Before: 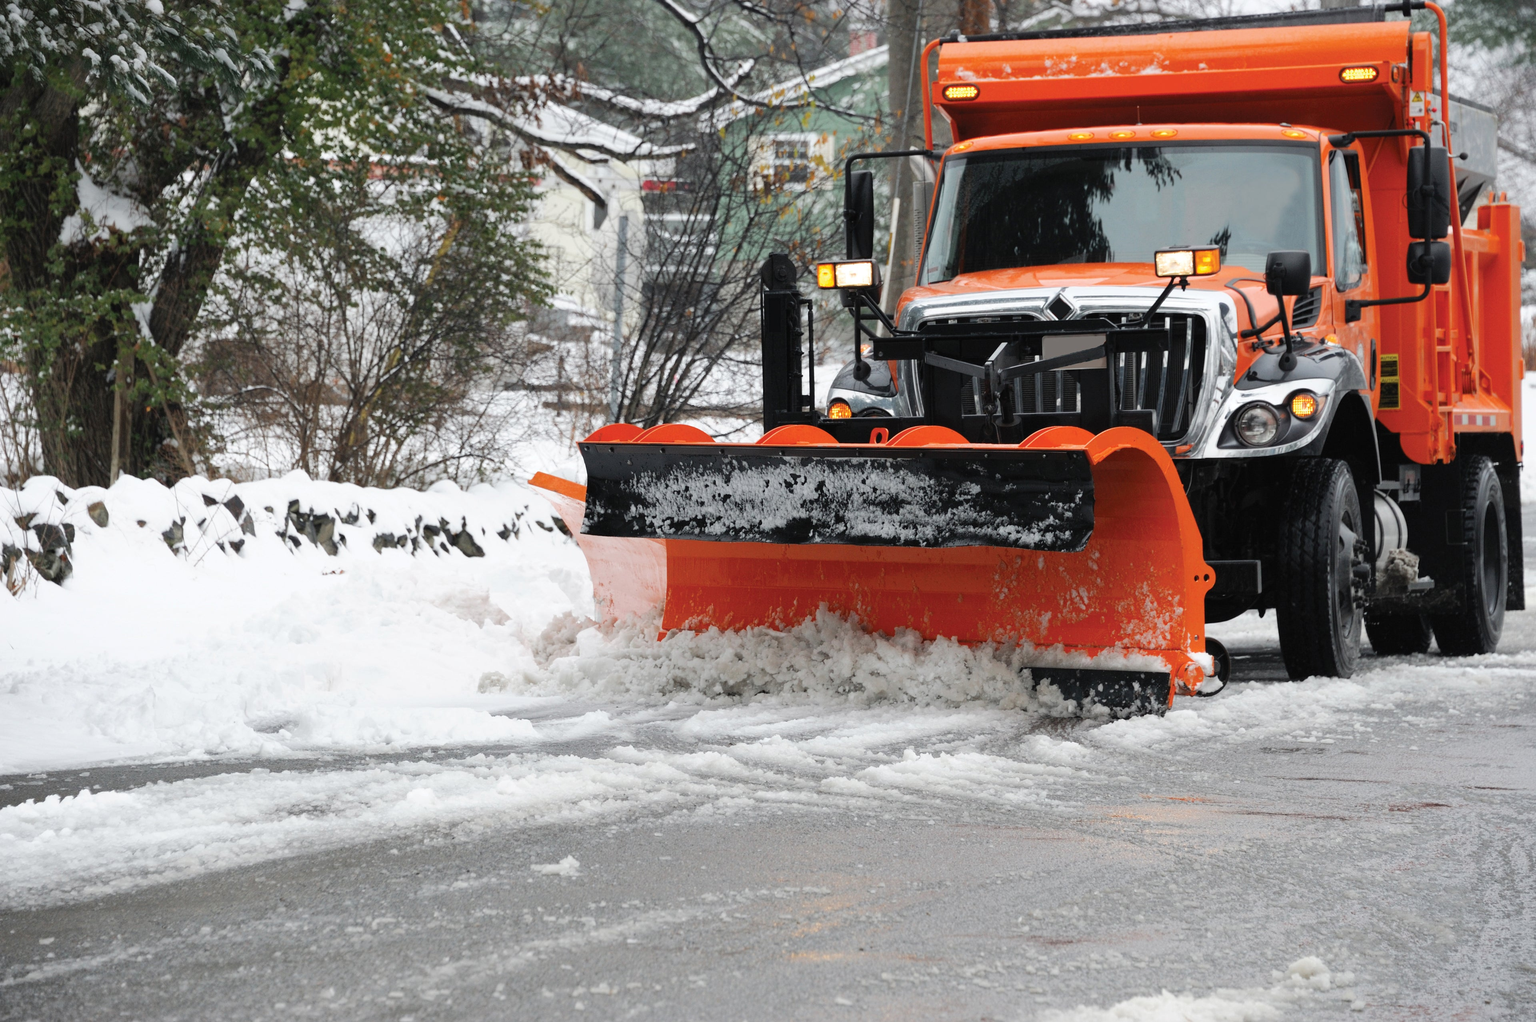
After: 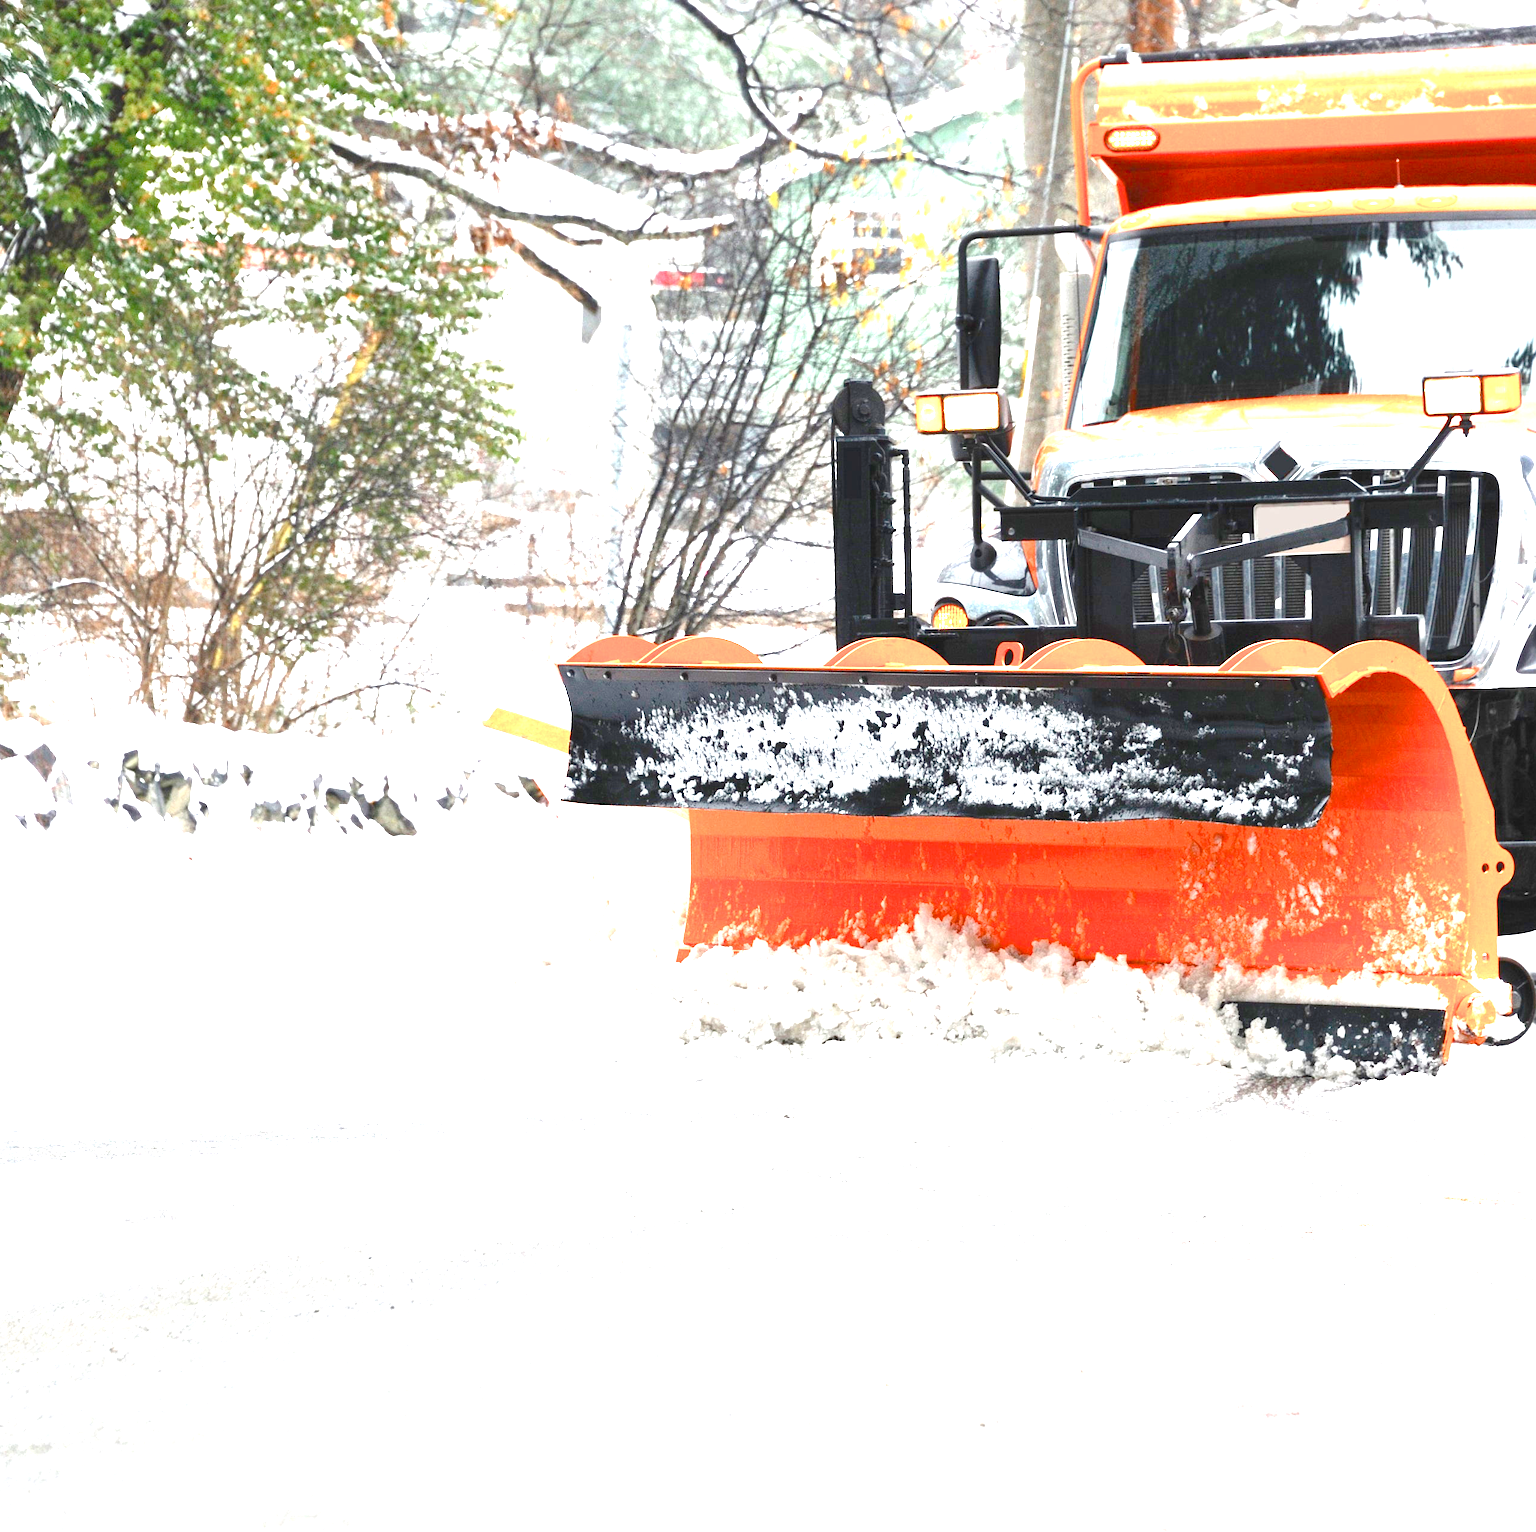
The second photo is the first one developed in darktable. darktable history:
crop and rotate: left 13.471%, right 19.868%
exposure: exposure 2.279 EV, compensate highlight preservation false
color balance rgb: linear chroma grading › global chroma 39.835%, perceptual saturation grading › global saturation 20%, perceptual saturation grading › highlights -49.396%, perceptual saturation grading › shadows 24.161%
